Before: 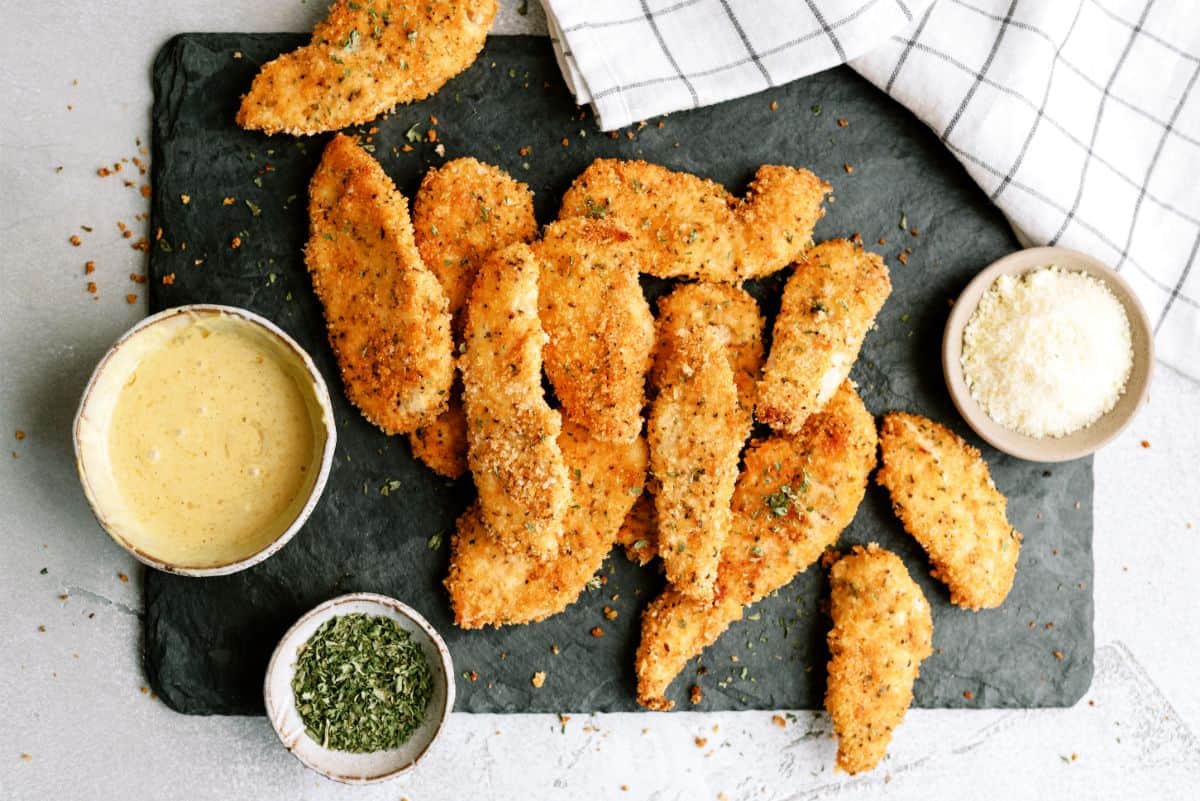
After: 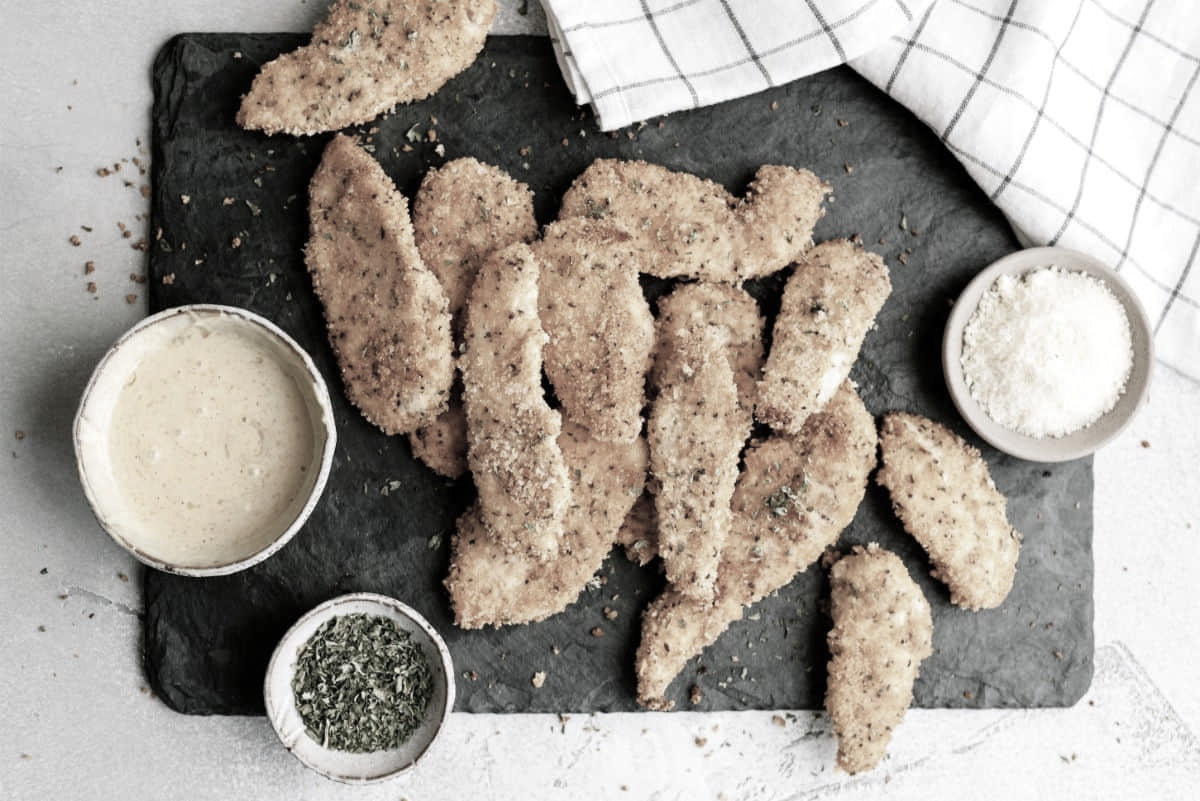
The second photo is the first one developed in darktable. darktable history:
color correction: highlights b* -0.021, saturation 0.25
